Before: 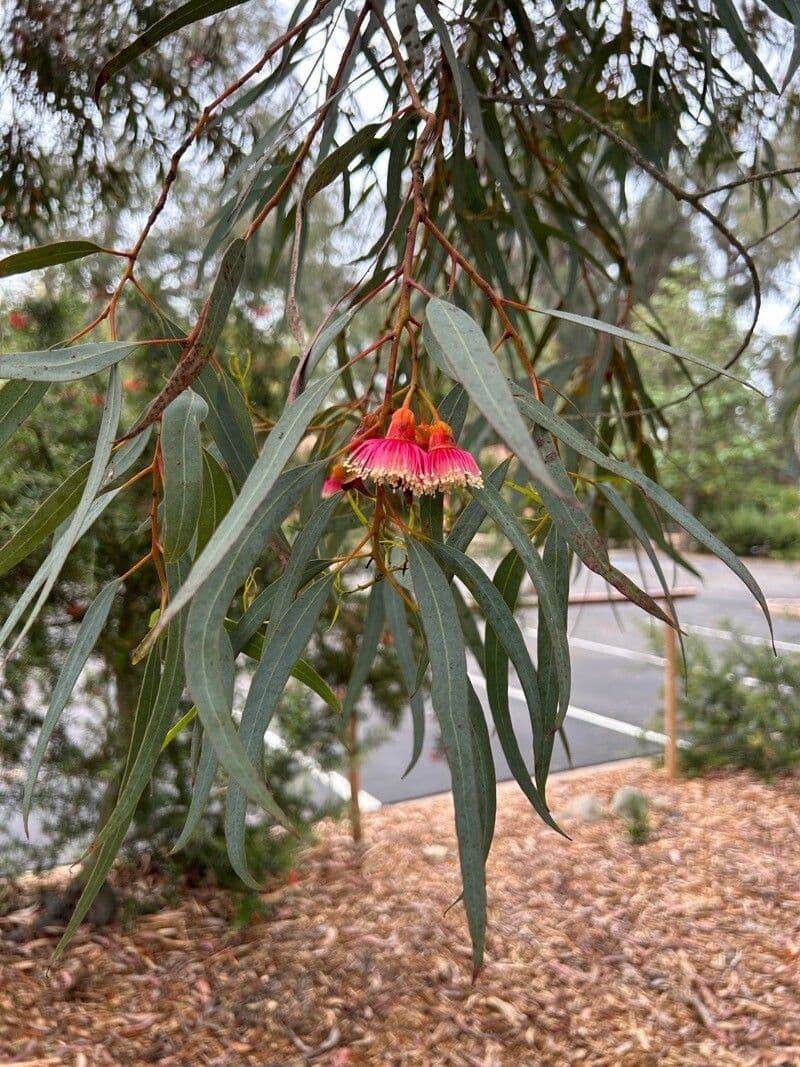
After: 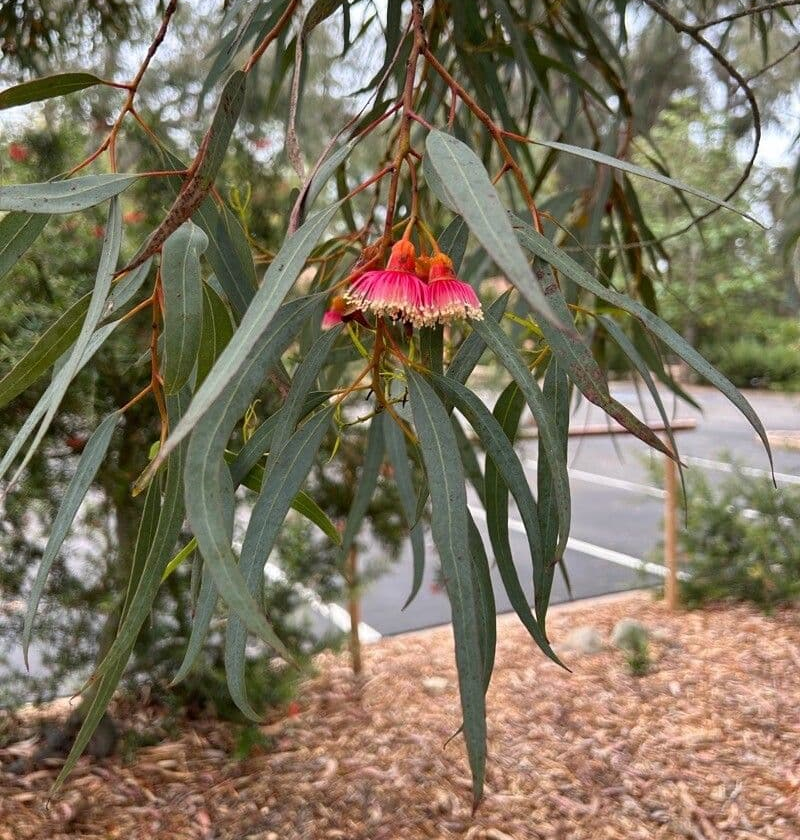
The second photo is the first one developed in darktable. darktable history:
crop and rotate: top 15.821%, bottom 5.364%
